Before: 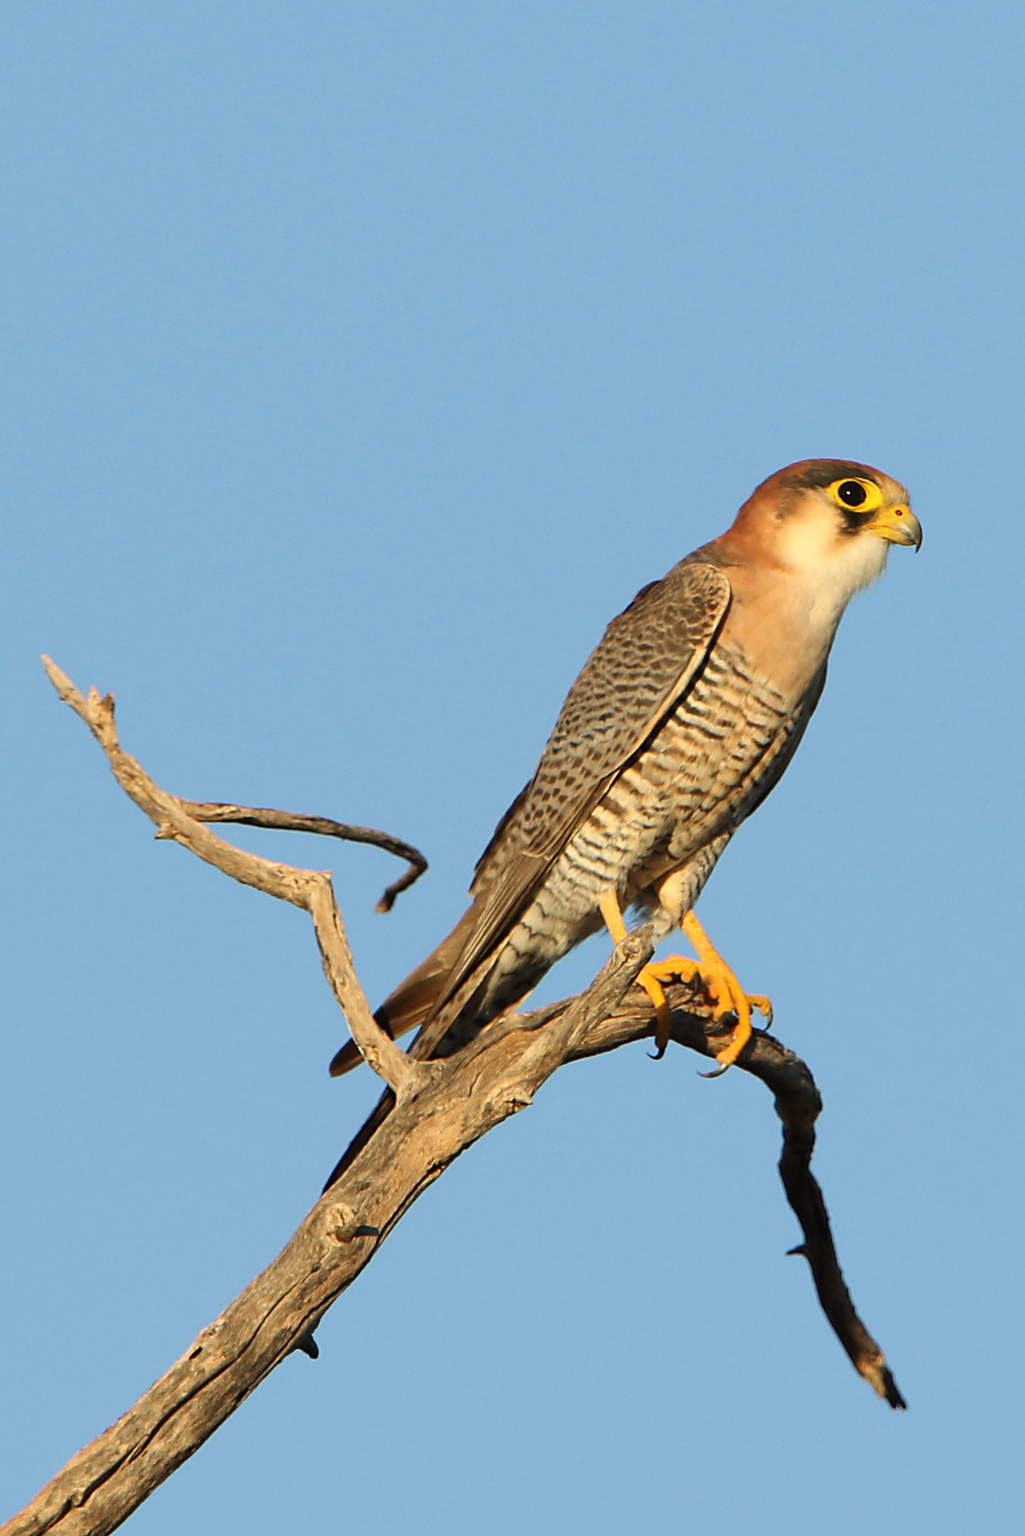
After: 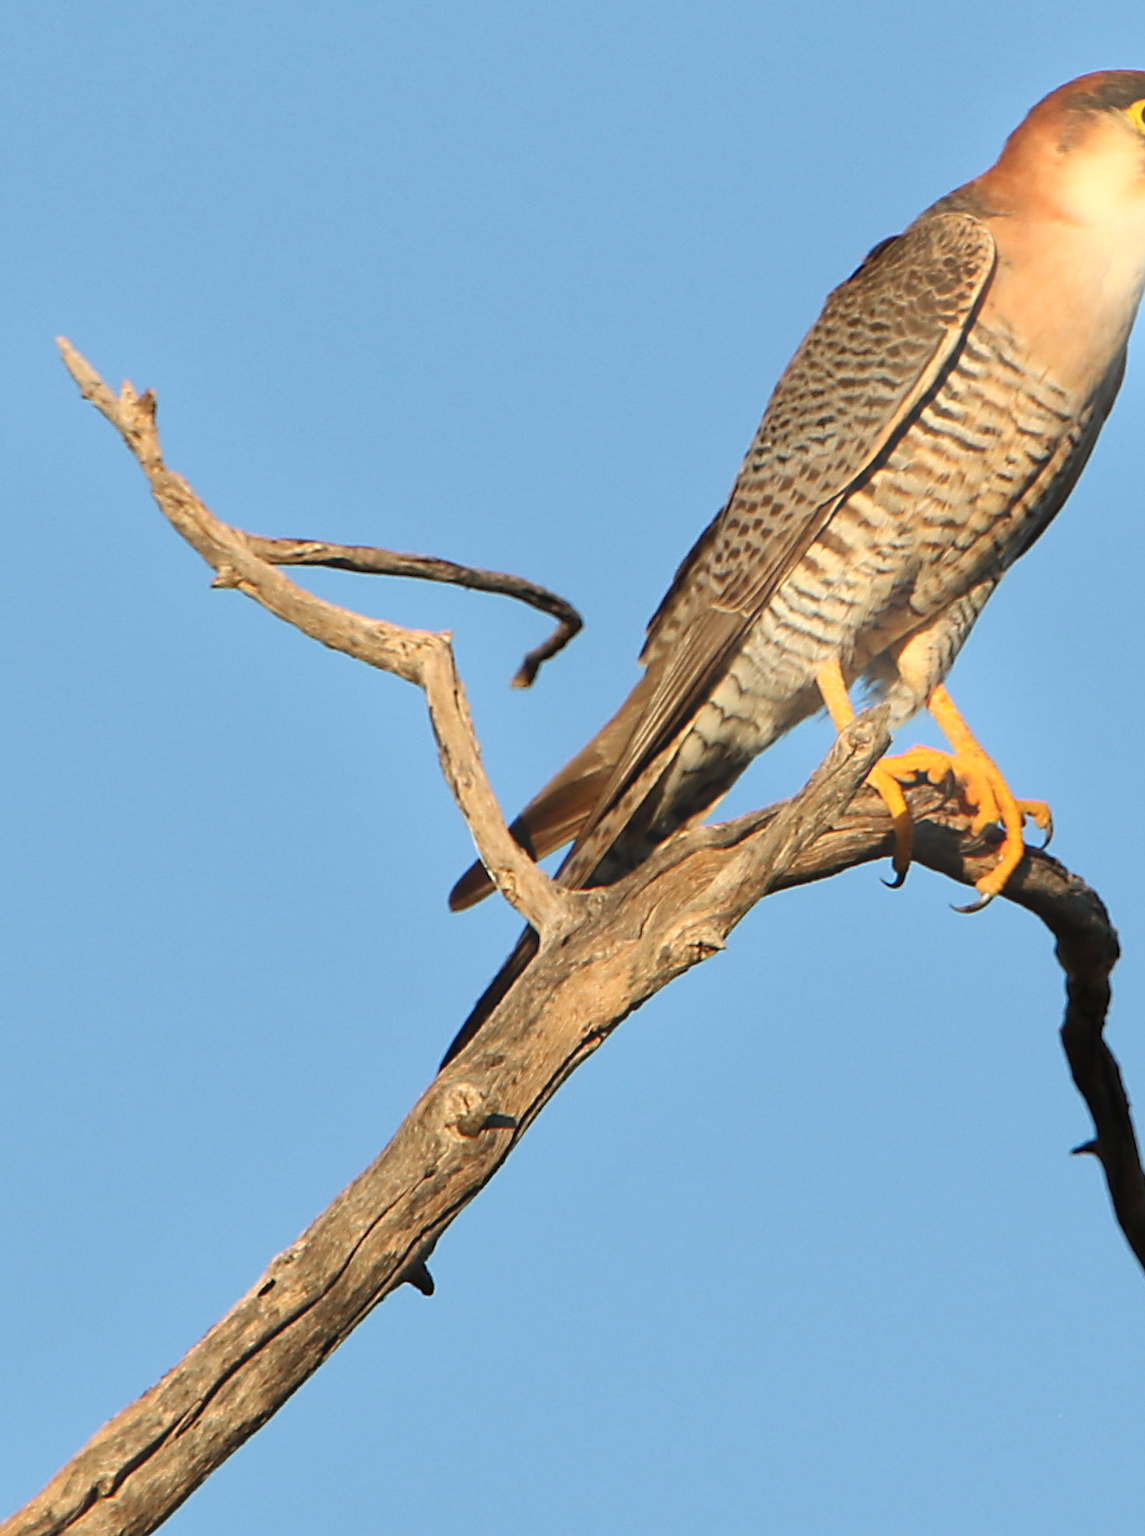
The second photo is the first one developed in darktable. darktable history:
crop: top 26.531%, right 17.959%
bloom: threshold 82.5%, strength 16.25%
exposure: compensate highlight preservation false
color correction: highlights a* -0.137, highlights b* -5.91, shadows a* -0.137, shadows b* -0.137
